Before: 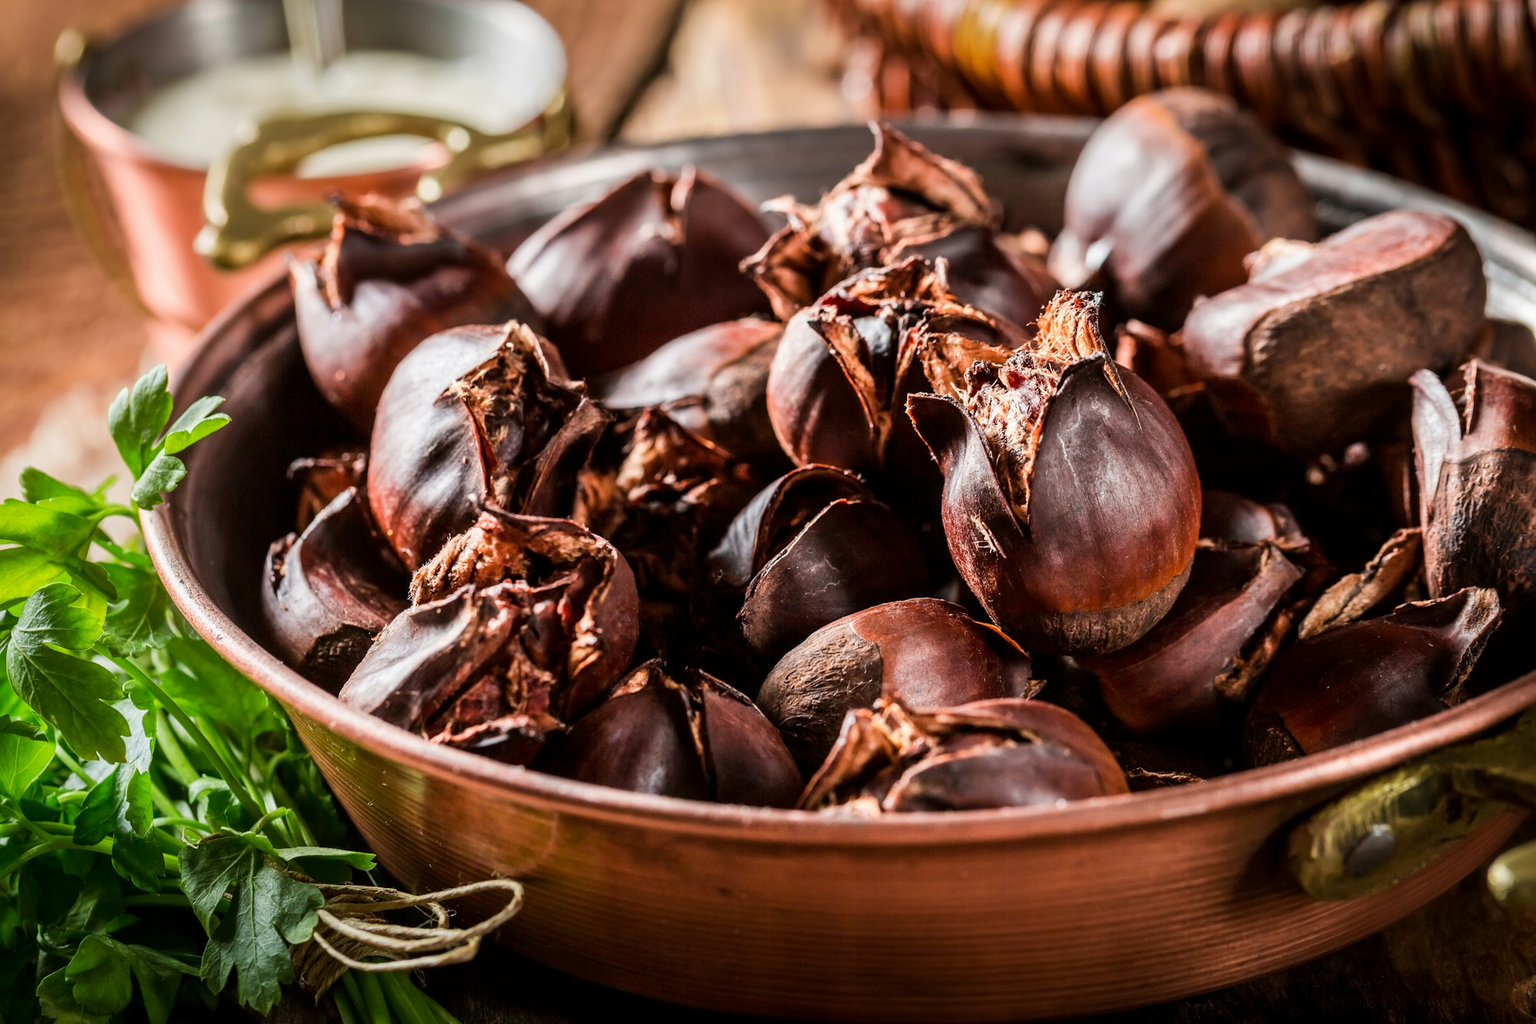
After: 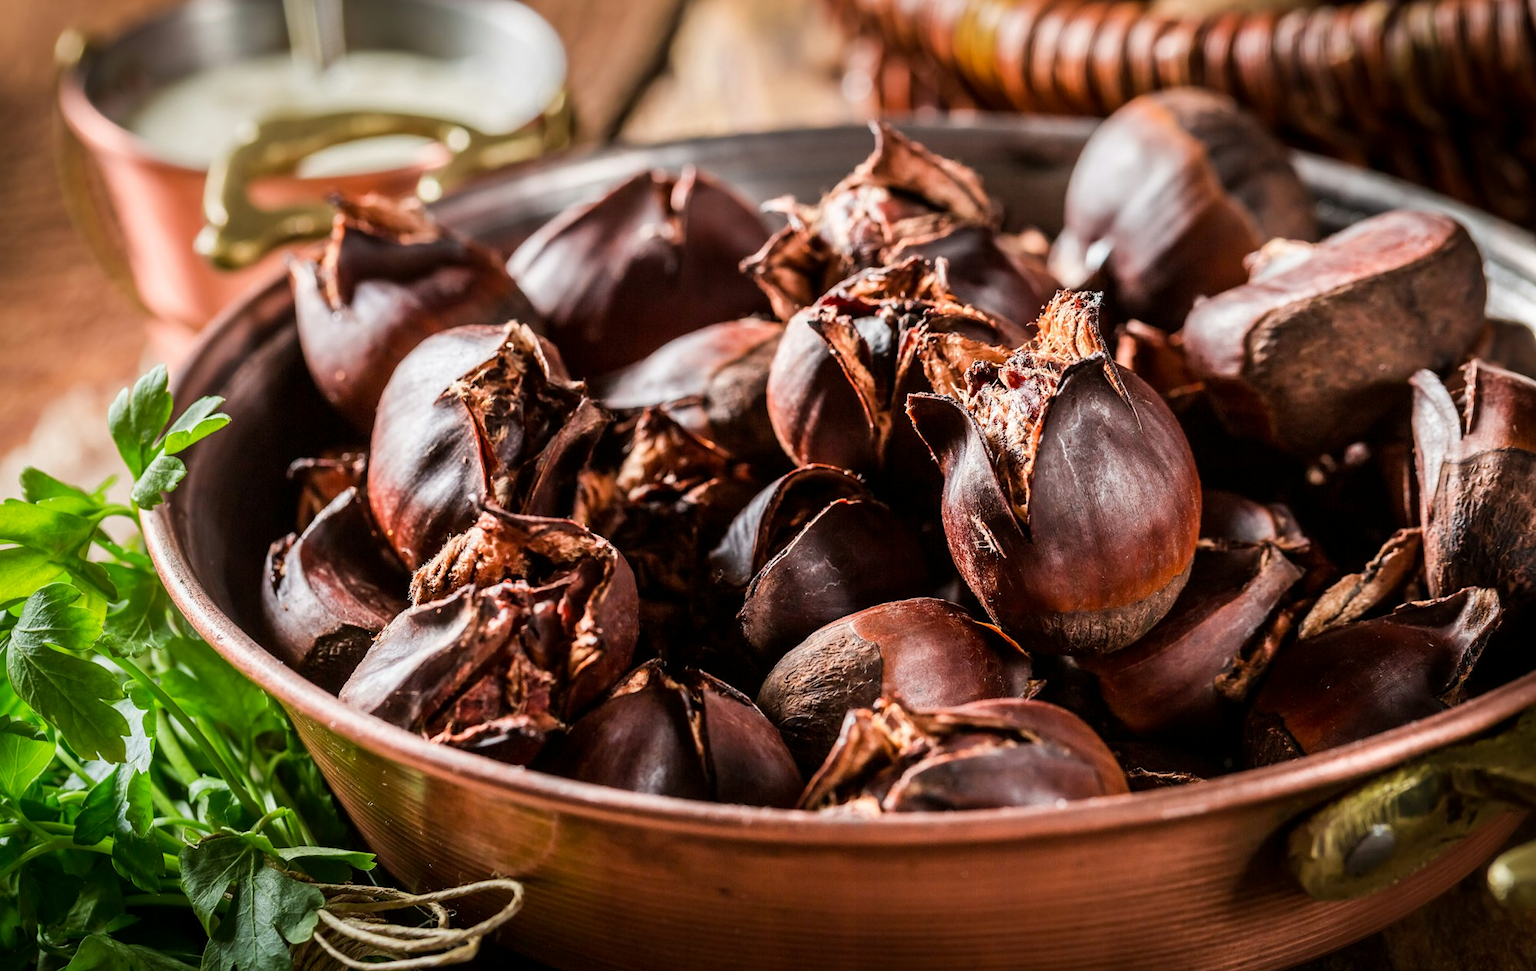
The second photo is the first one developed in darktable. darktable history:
crop and rotate: top 0%, bottom 5.097%
exposure: exposure 0.014 EV, compensate highlight preservation false
